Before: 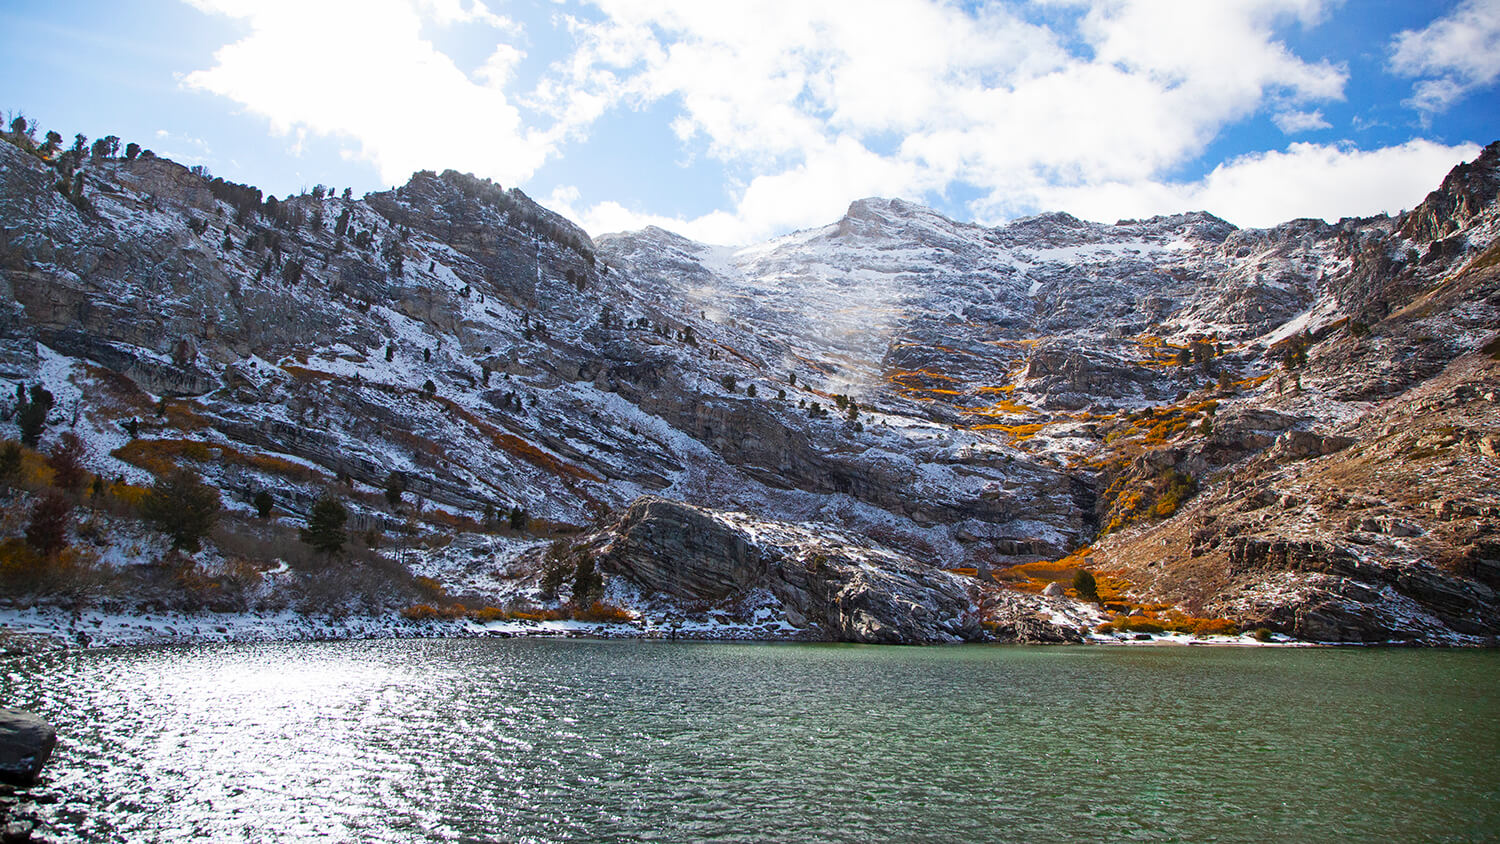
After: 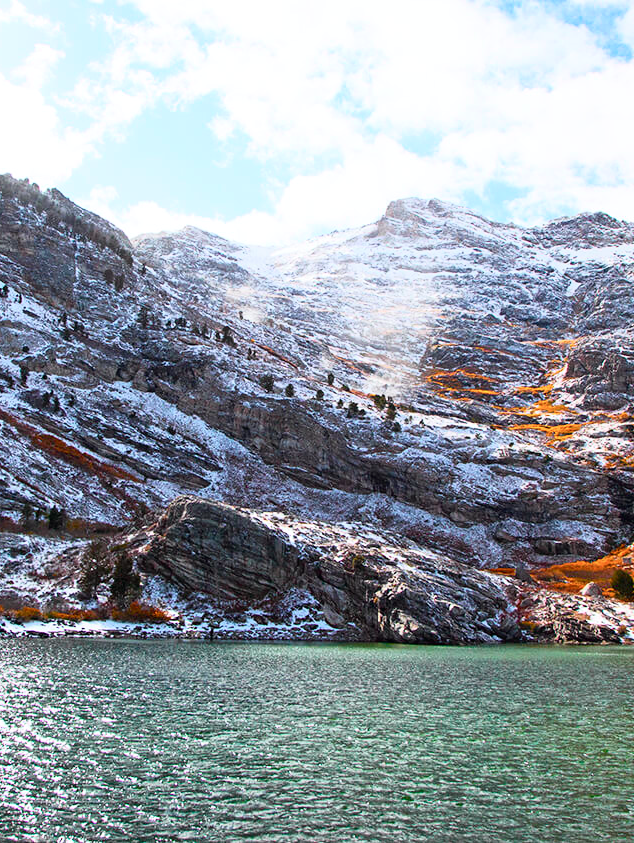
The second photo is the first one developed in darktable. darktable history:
crop: left 30.822%, right 26.884%
tone curve: curves: ch0 [(0, 0) (0.051, 0.027) (0.096, 0.071) (0.241, 0.247) (0.455, 0.52) (0.594, 0.692) (0.715, 0.845) (0.84, 0.936) (1, 1)]; ch1 [(0, 0) (0.1, 0.038) (0.318, 0.243) (0.399, 0.351) (0.478, 0.469) (0.499, 0.499) (0.534, 0.549) (0.565, 0.605) (0.601, 0.644) (0.666, 0.701) (1, 1)]; ch2 [(0, 0) (0.453, 0.45) (0.479, 0.483) (0.504, 0.499) (0.52, 0.508) (0.561, 0.573) (0.592, 0.617) (0.824, 0.815) (1, 1)], color space Lab, independent channels, preserve colors none
exposure: exposure 0.025 EV, compensate highlight preservation false
